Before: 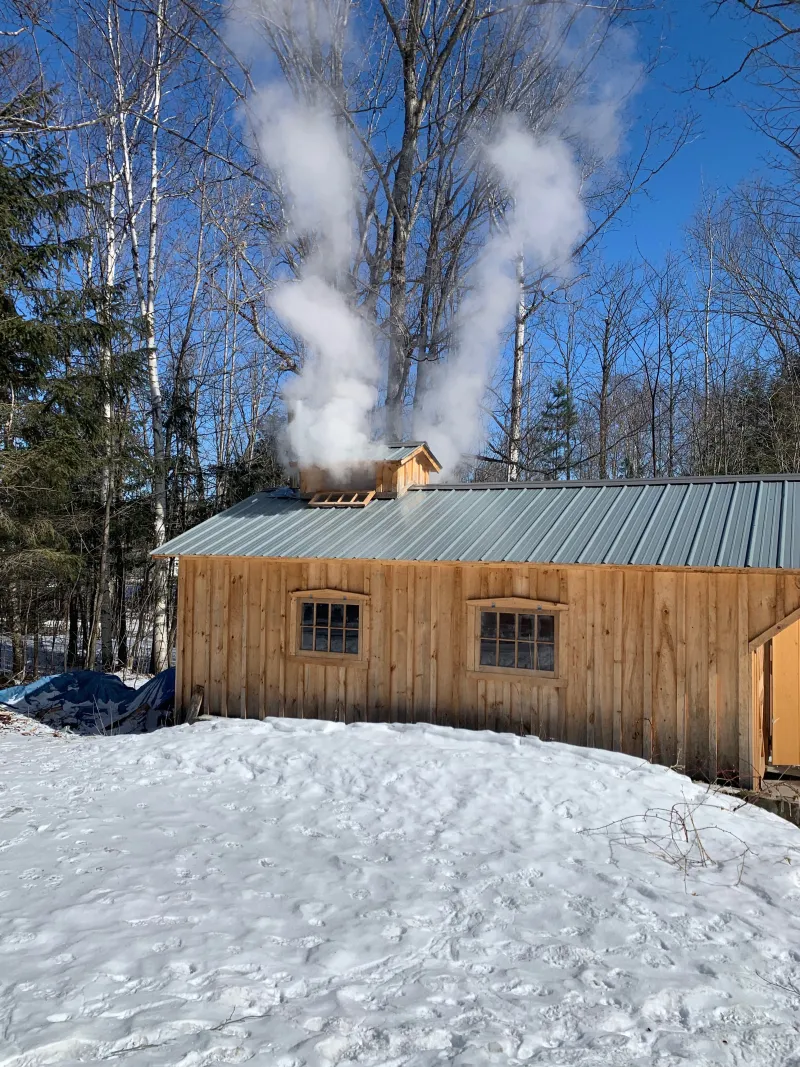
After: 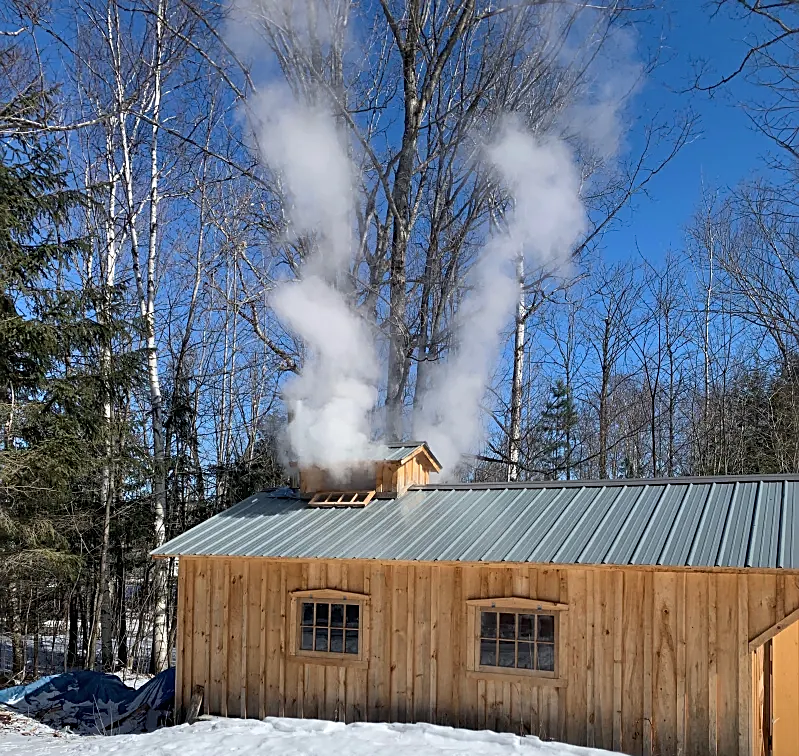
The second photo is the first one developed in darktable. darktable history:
crop: right 0%, bottom 28.949%
shadows and highlights: highlights 69.18, soften with gaussian
sharpen: on, module defaults
